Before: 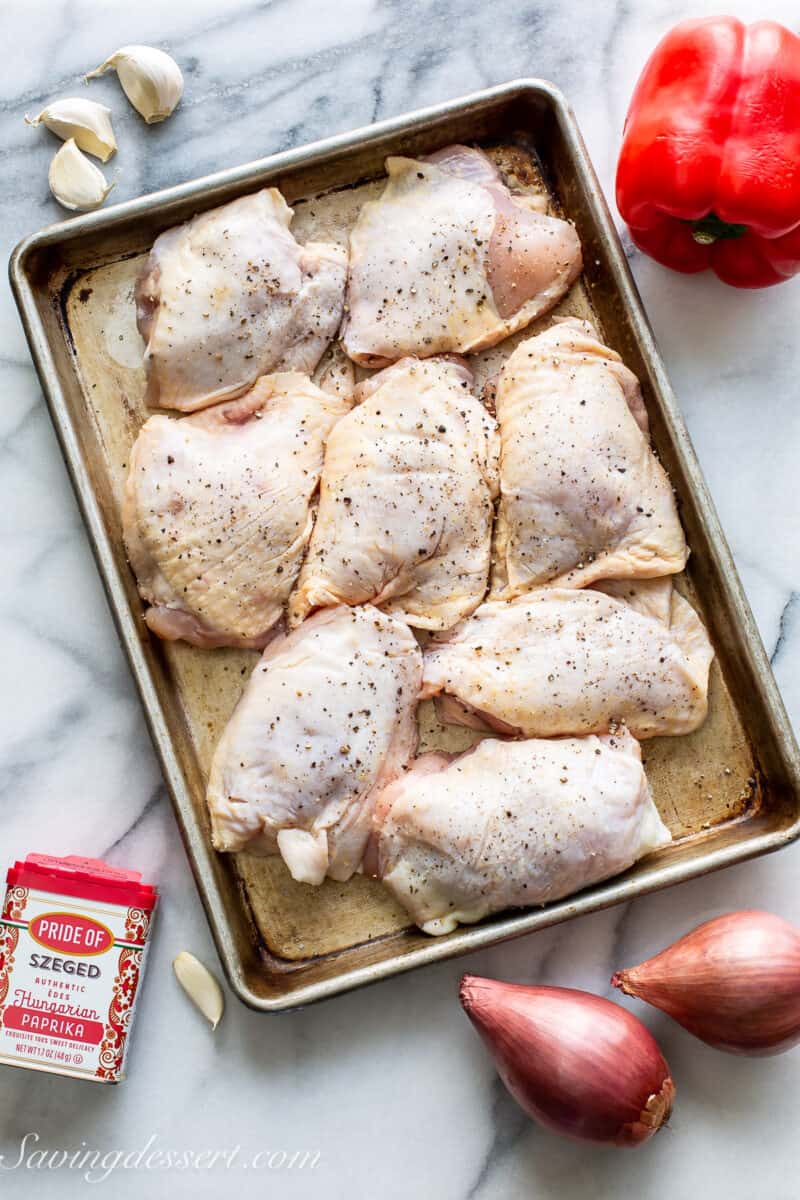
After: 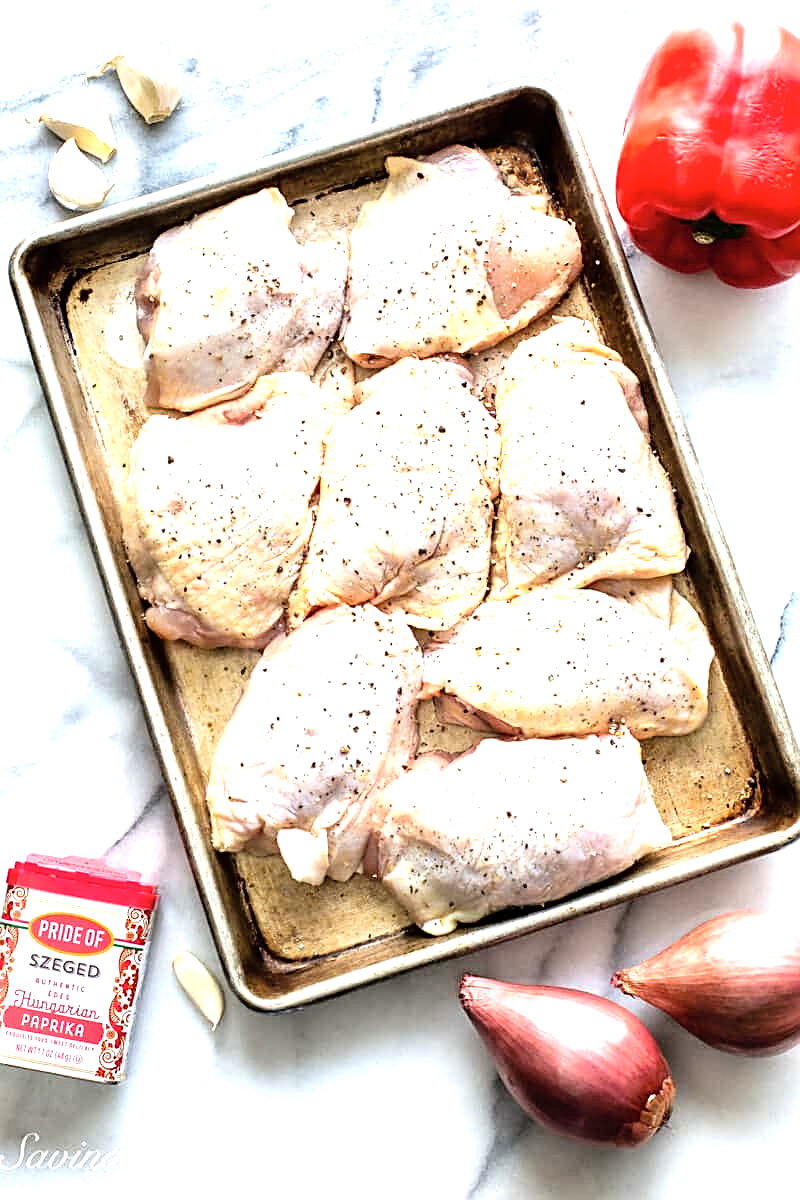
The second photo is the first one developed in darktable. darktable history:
tone equalizer: -8 EV -1.1 EV, -7 EV -0.98 EV, -6 EV -0.856 EV, -5 EV -0.595 EV, -3 EV 0.56 EV, -2 EV 0.886 EV, -1 EV 0.996 EV, +0 EV 1.05 EV, mask exposure compensation -0.493 EV
contrast brightness saturation: contrast 0.053, brightness 0.059, saturation 0.005
sharpen: on, module defaults
color calibration: illuminant same as pipeline (D50), adaptation XYZ, x 0.345, y 0.357, temperature 5012.54 K, gamut compression 0.985
